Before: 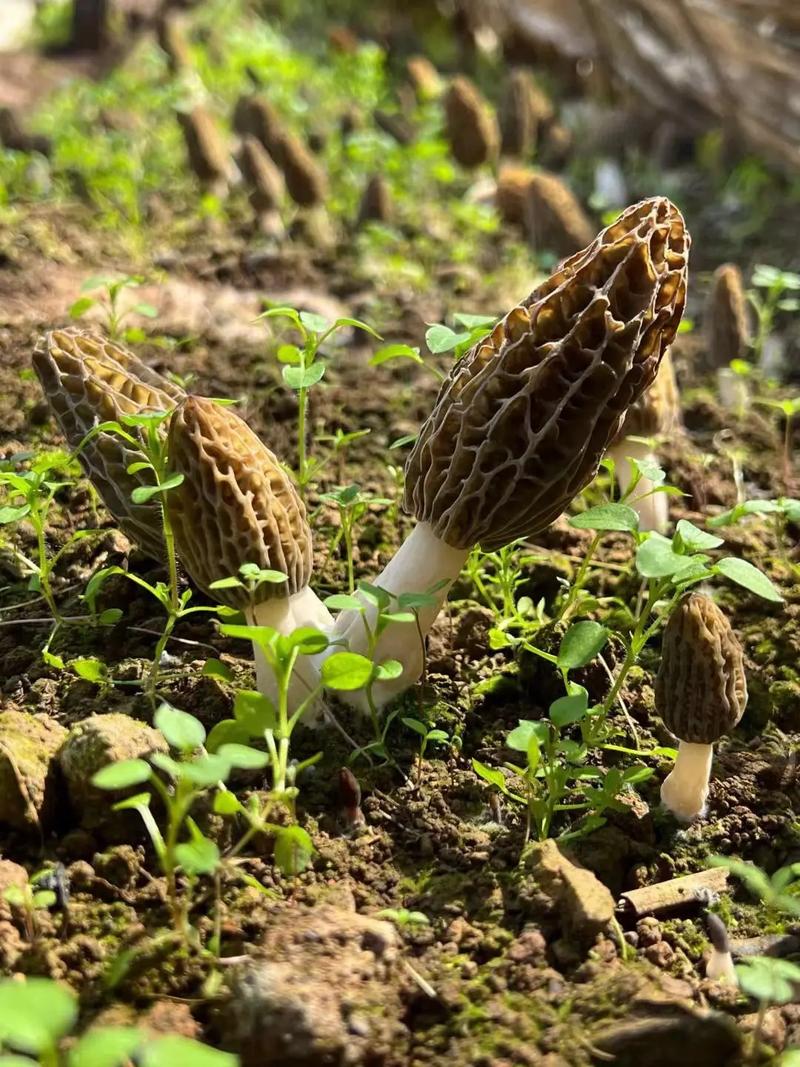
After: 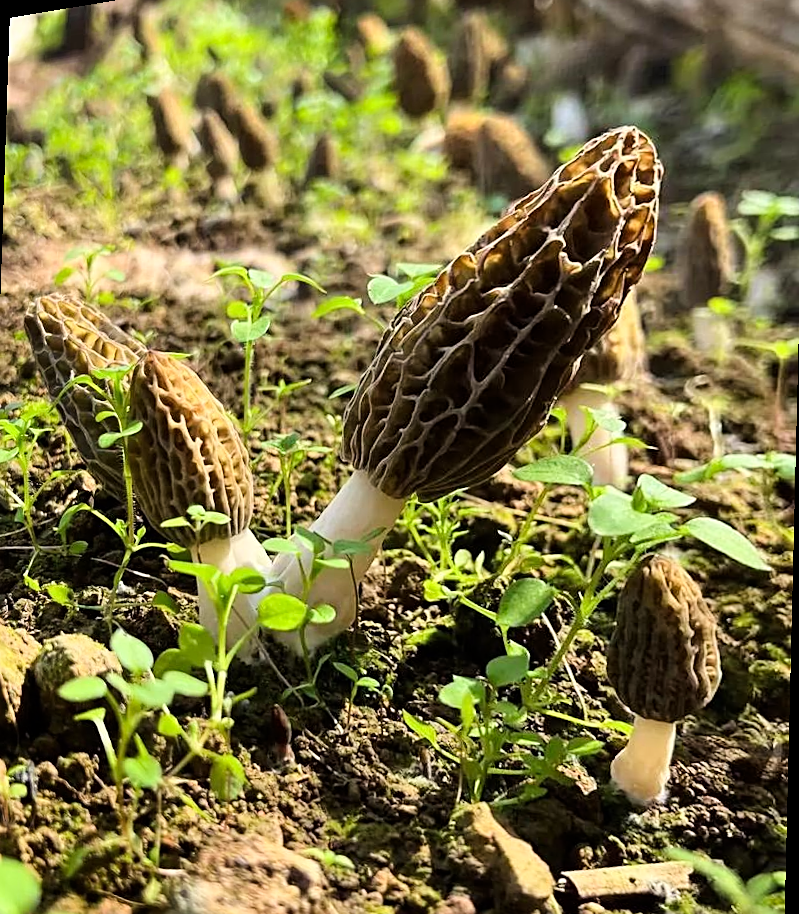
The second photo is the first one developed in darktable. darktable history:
sharpen: on, module defaults
tone curve: curves: ch0 [(0, 0) (0.004, 0.001) (0.133, 0.112) (0.325, 0.362) (0.832, 0.893) (1, 1)], color space Lab, linked channels, preserve colors none
rotate and perspective: rotation 1.69°, lens shift (vertical) -0.023, lens shift (horizontal) -0.291, crop left 0.025, crop right 0.988, crop top 0.092, crop bottom 0.842
